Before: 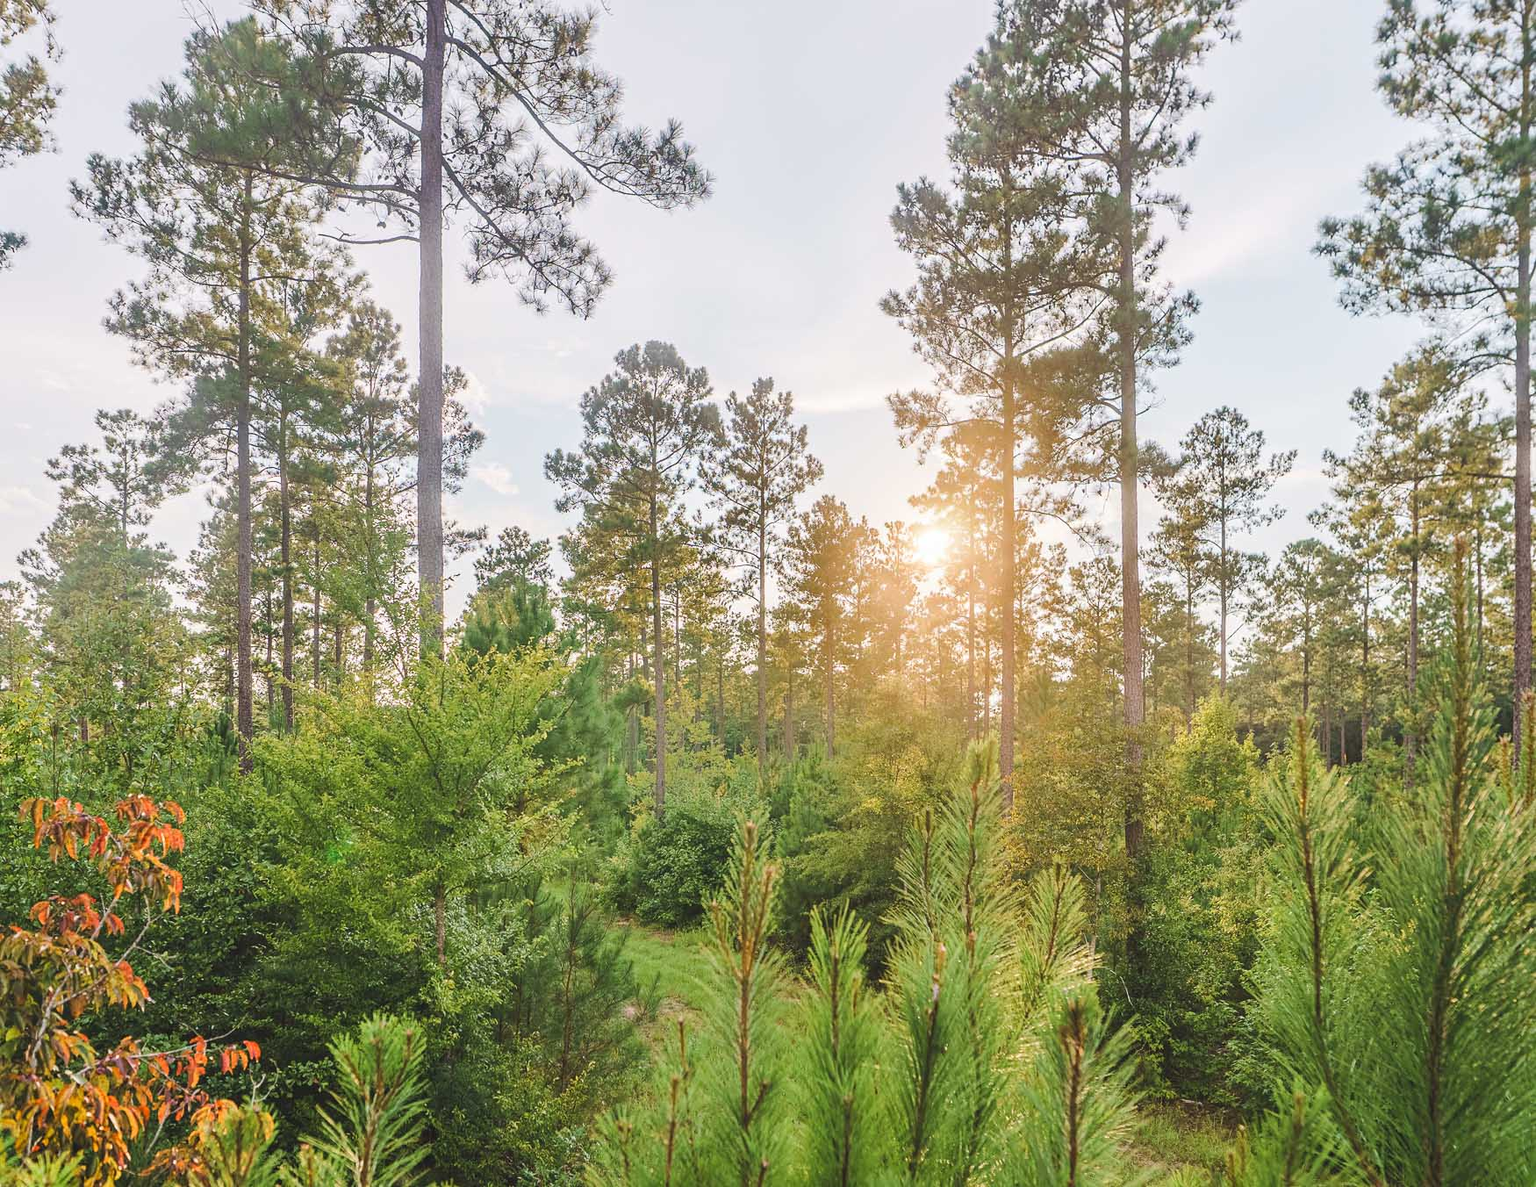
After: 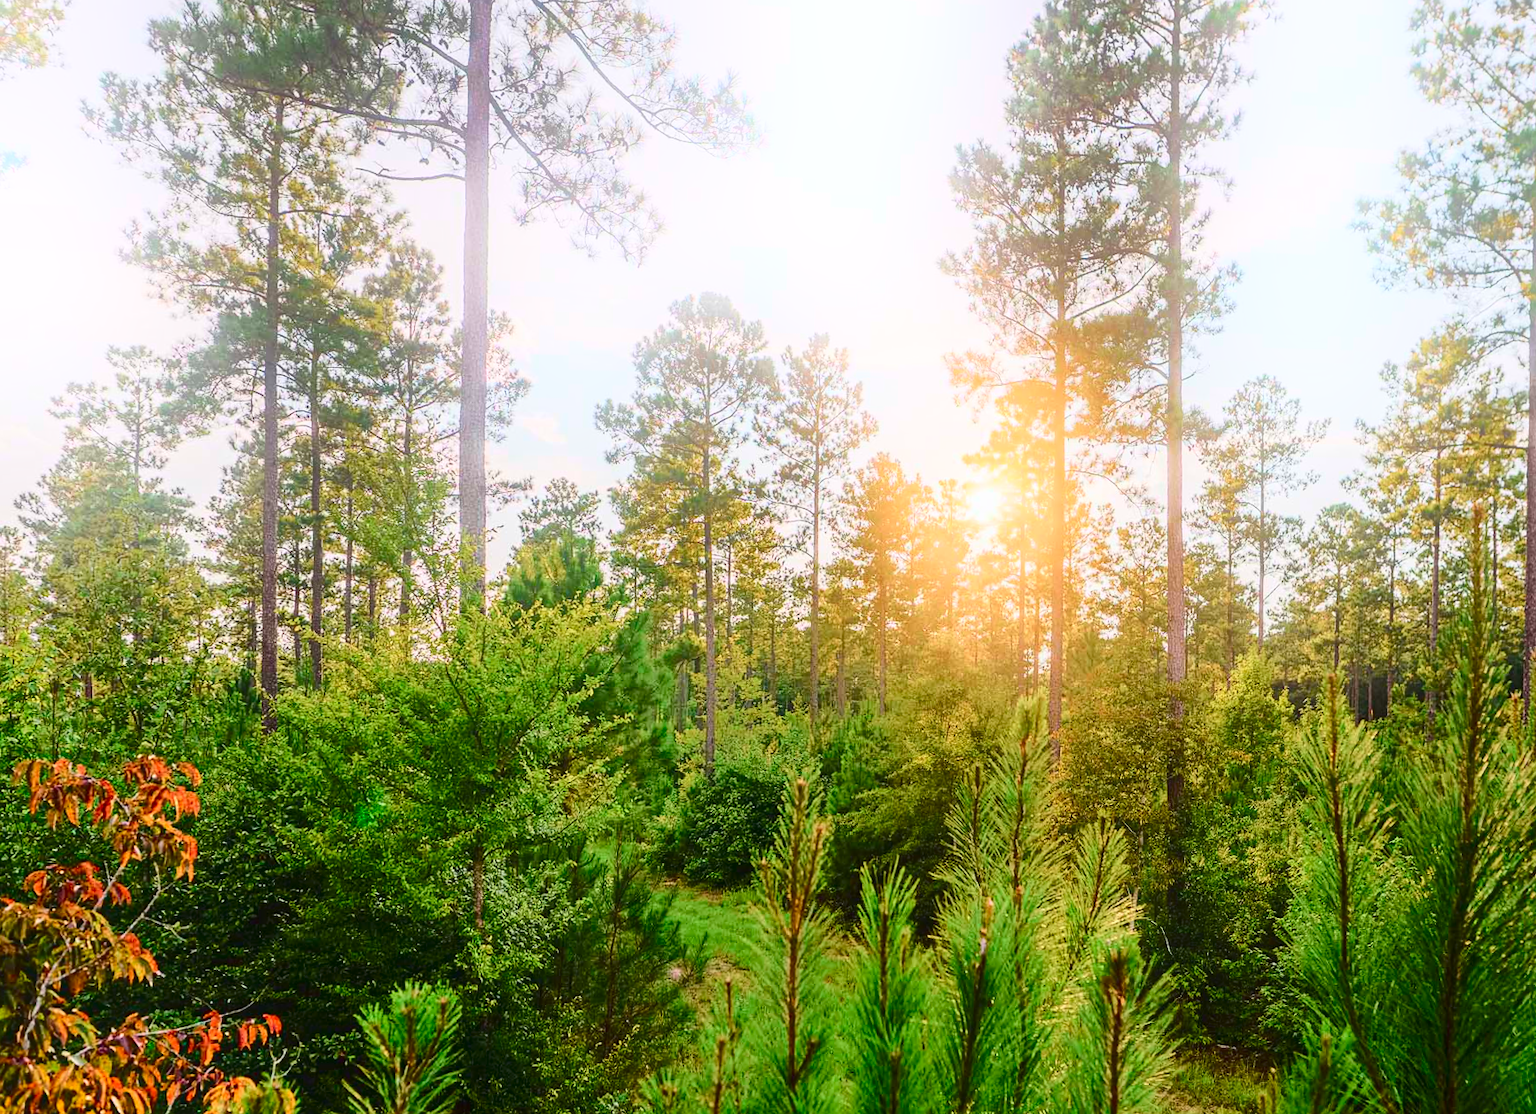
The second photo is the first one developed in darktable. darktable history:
tone curve: curves: ch0 [(0, 0) (0.126, 0.061) (0.338, 0.285) (0.494, 0.518) (0.703, 0.762) (1, 1)]; ch1 [(0, 0) (0.389, 0.313) (0.457, 0.442) (0.5, 0.501) (0.55, 0.578) (1, 1)]; ch2 [(0, 0) (0.44, 0.424) (0.501, 0.499) (0.557, 0.564) (0.613, 0.67) (0.707, 0.746) (1, 1)], color space Lab, independent channels, preserve colors none
exposure: exposure -0.072 EV, compensate highlight preservation false
contrast brightness saturation: contrast 0.07, brightness -0.13, saturation 0.06
rotate and perspective: rotation 0.679°, lens shift (horizontal) 0.136, crop left 0.009, crop right 0.991, crop top 0.078, crop bottom 0.95
bloom: on, module defaults
